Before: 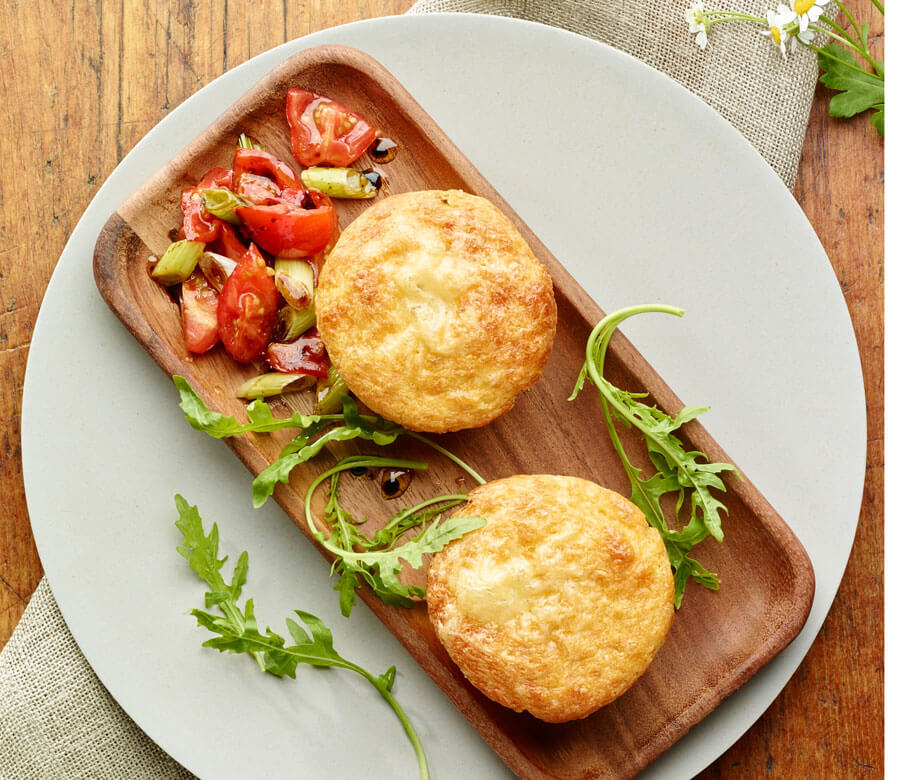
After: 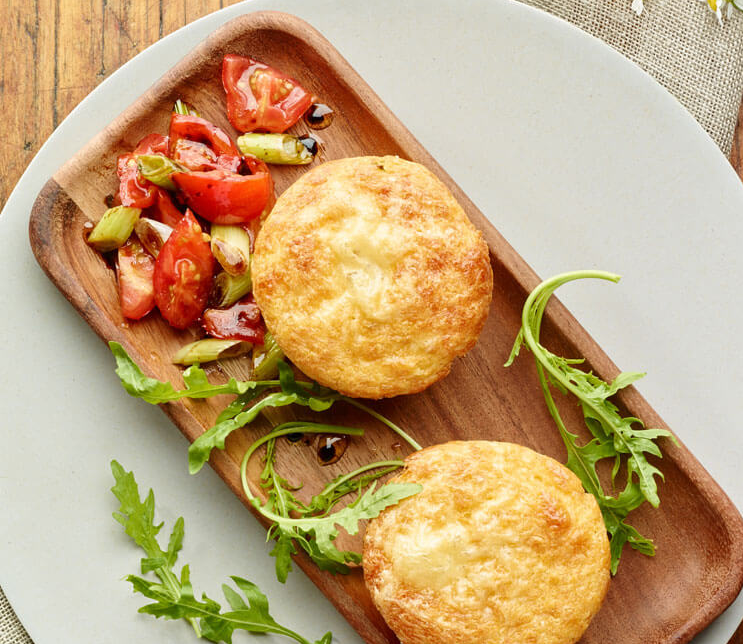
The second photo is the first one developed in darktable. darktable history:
crop and rotate: left 7.126%, top 4.415%, right 10.507%, bottom 12.97%
